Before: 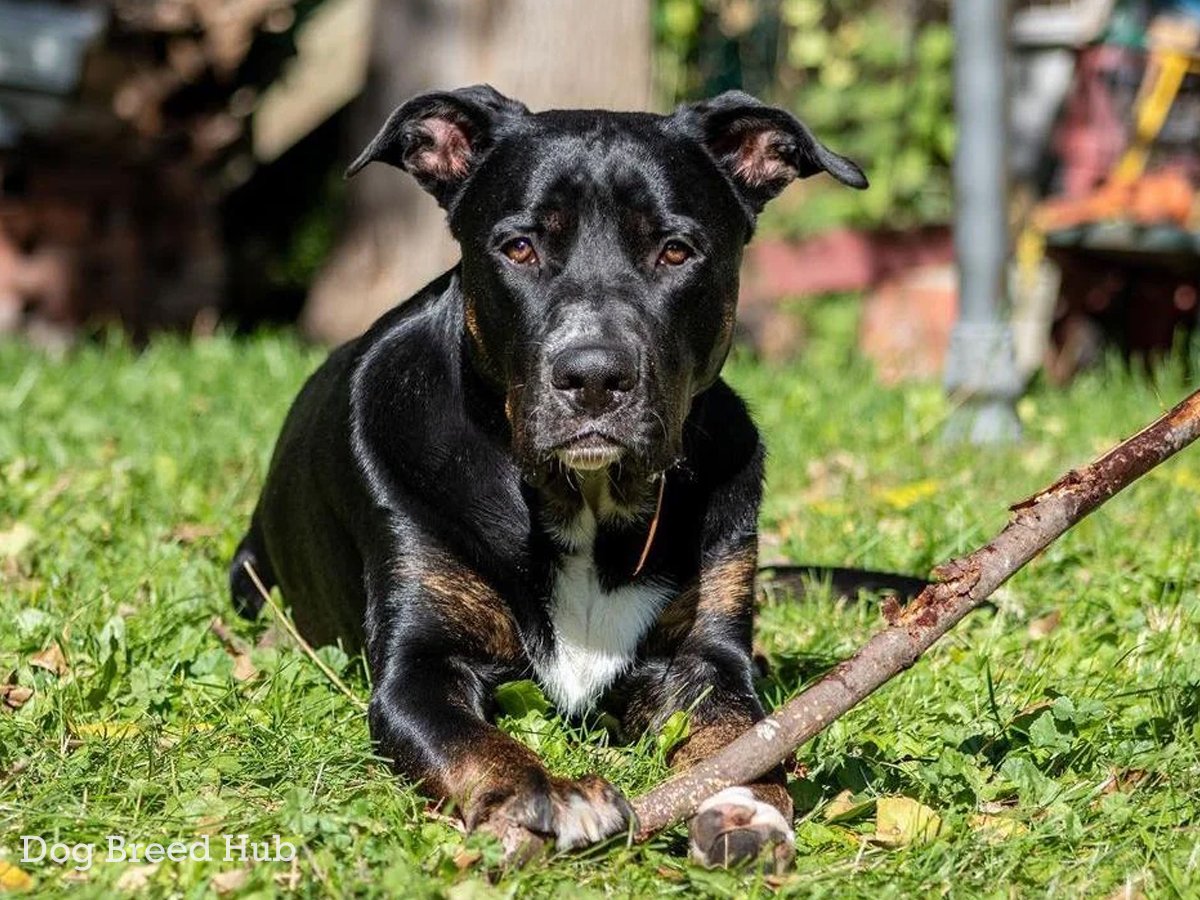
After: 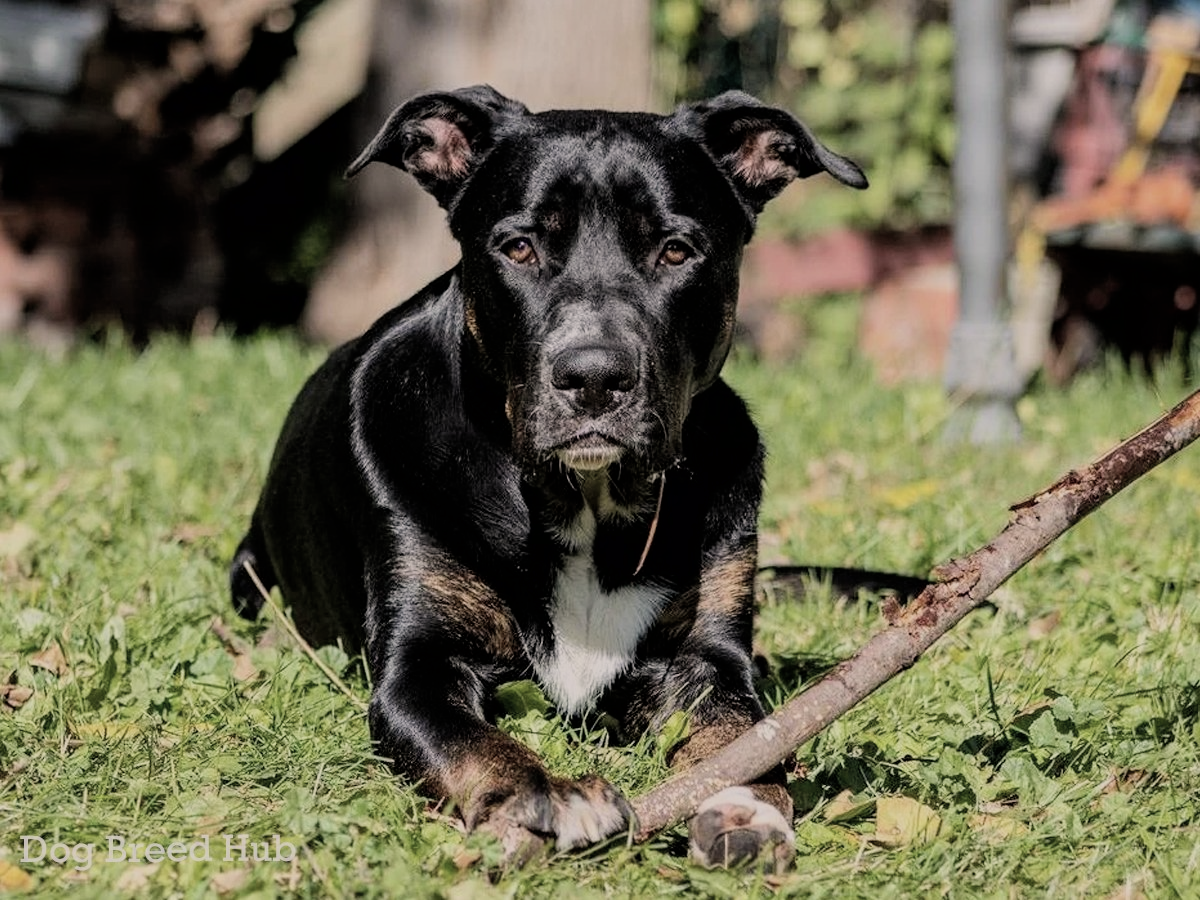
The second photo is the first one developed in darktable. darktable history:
filmic rgb: black relative exposure -7.15 EV, white relative exposure 5.39 EV, threshold 3 EV, hardness 3.02, color science v6 (2022), enable highlight reconstruction true
color correction: highlights a* 5.54, highlights b* 5.21, saturation 0.664
